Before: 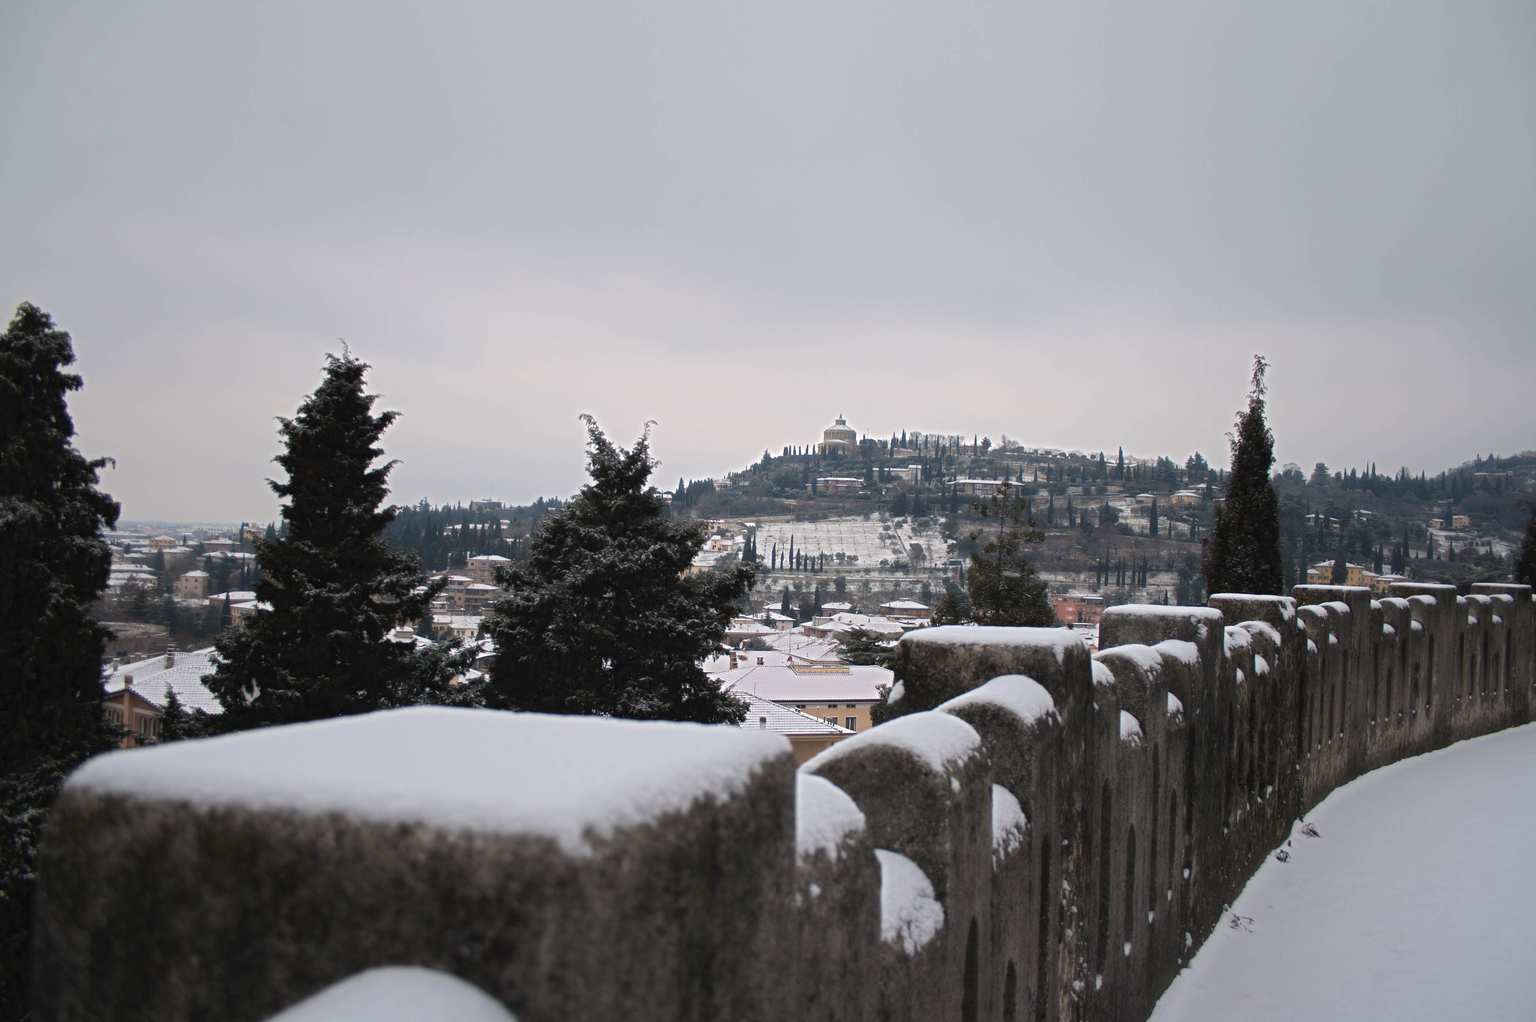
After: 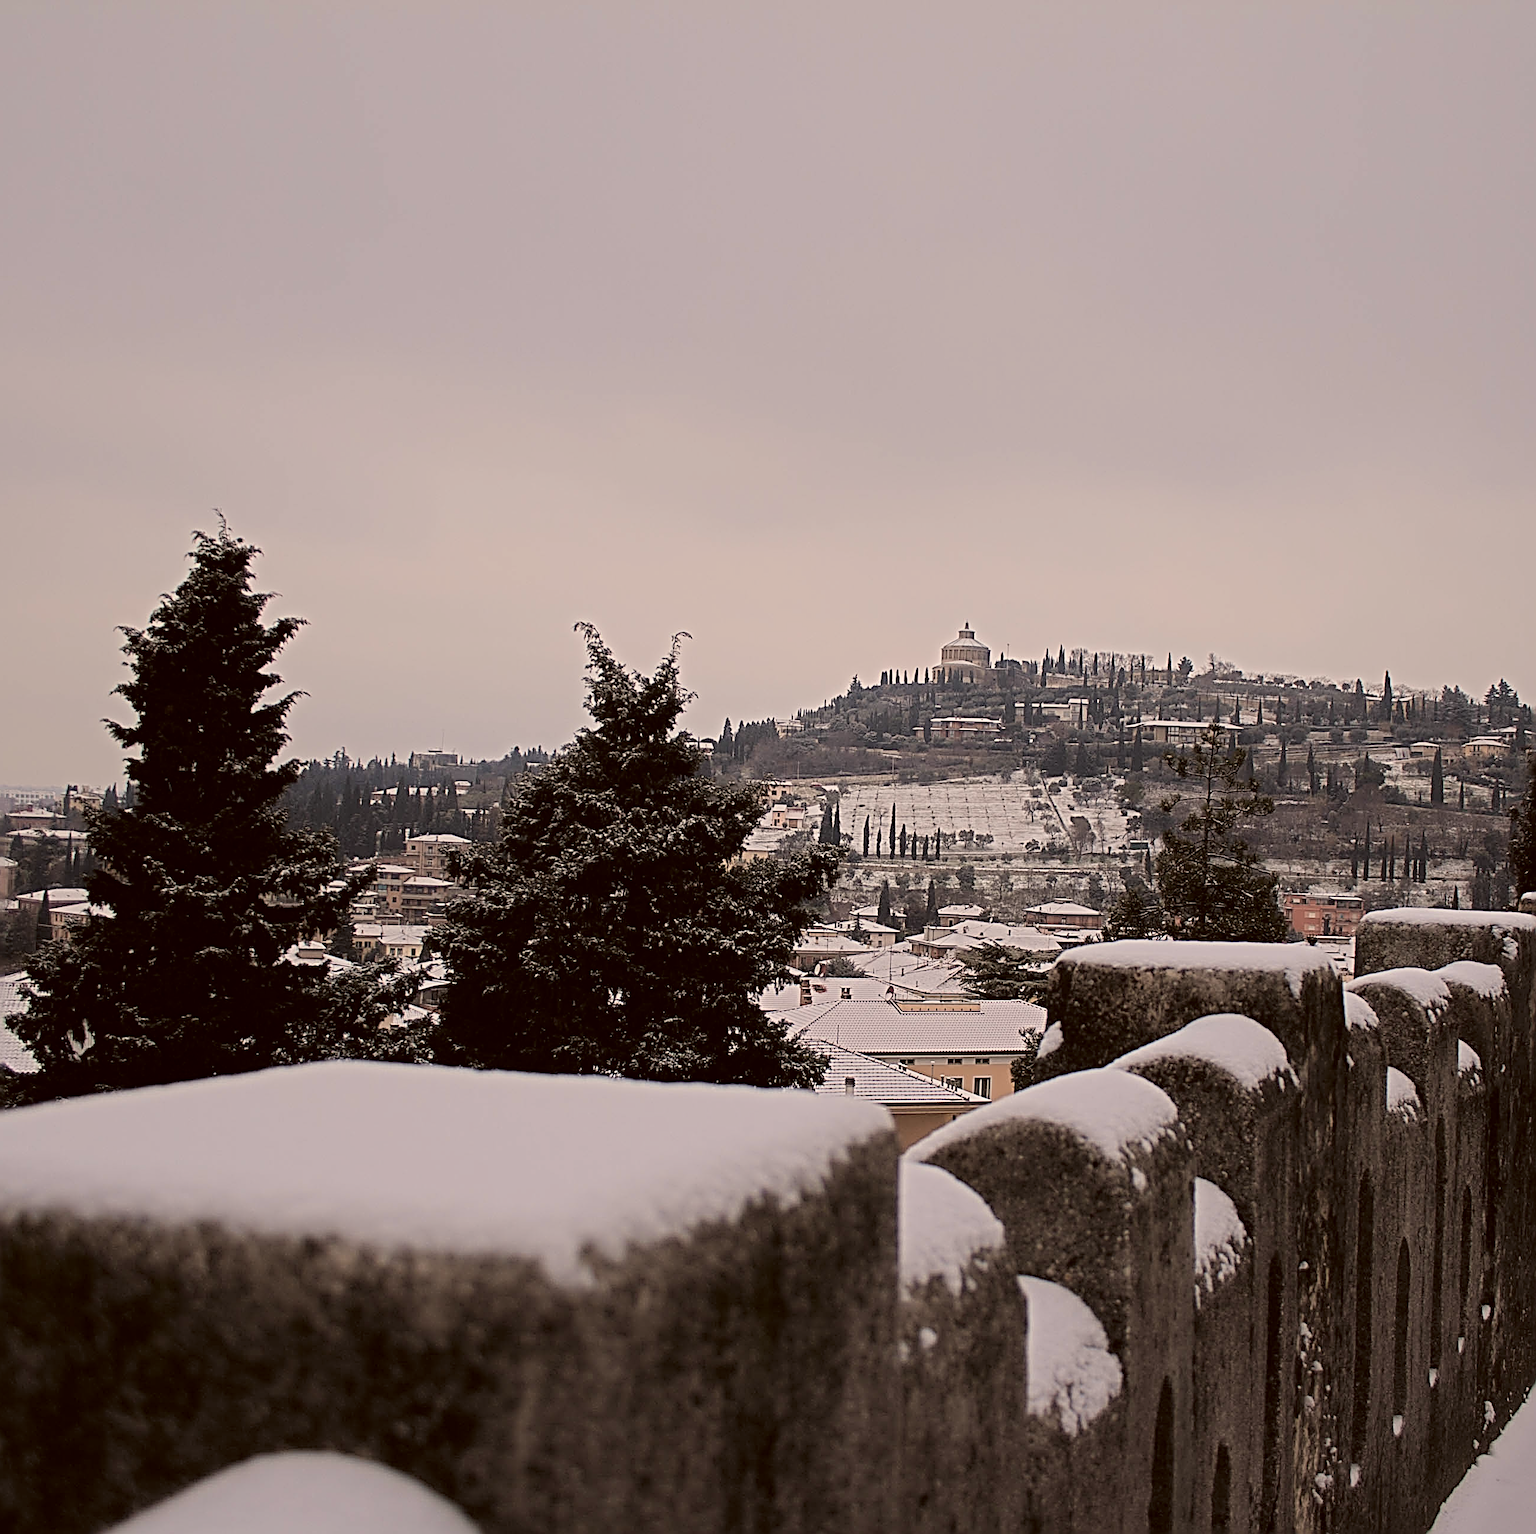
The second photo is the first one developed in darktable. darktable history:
crop and rotate: left 12.85%, right 20.59%
filmic rgb: black relative exposure -7.65 EV, white relative exposure 4.56 EV, hardness 3.61, color science v6 (2022), iterations of high-quality reconstruction 0
color correction: highlights a* 6.16, highlights b* 8.29, shadows a* 5.41, shadows b* 7.11, saturation 0.908
sharpen: radius 3.168, amount 1.749
